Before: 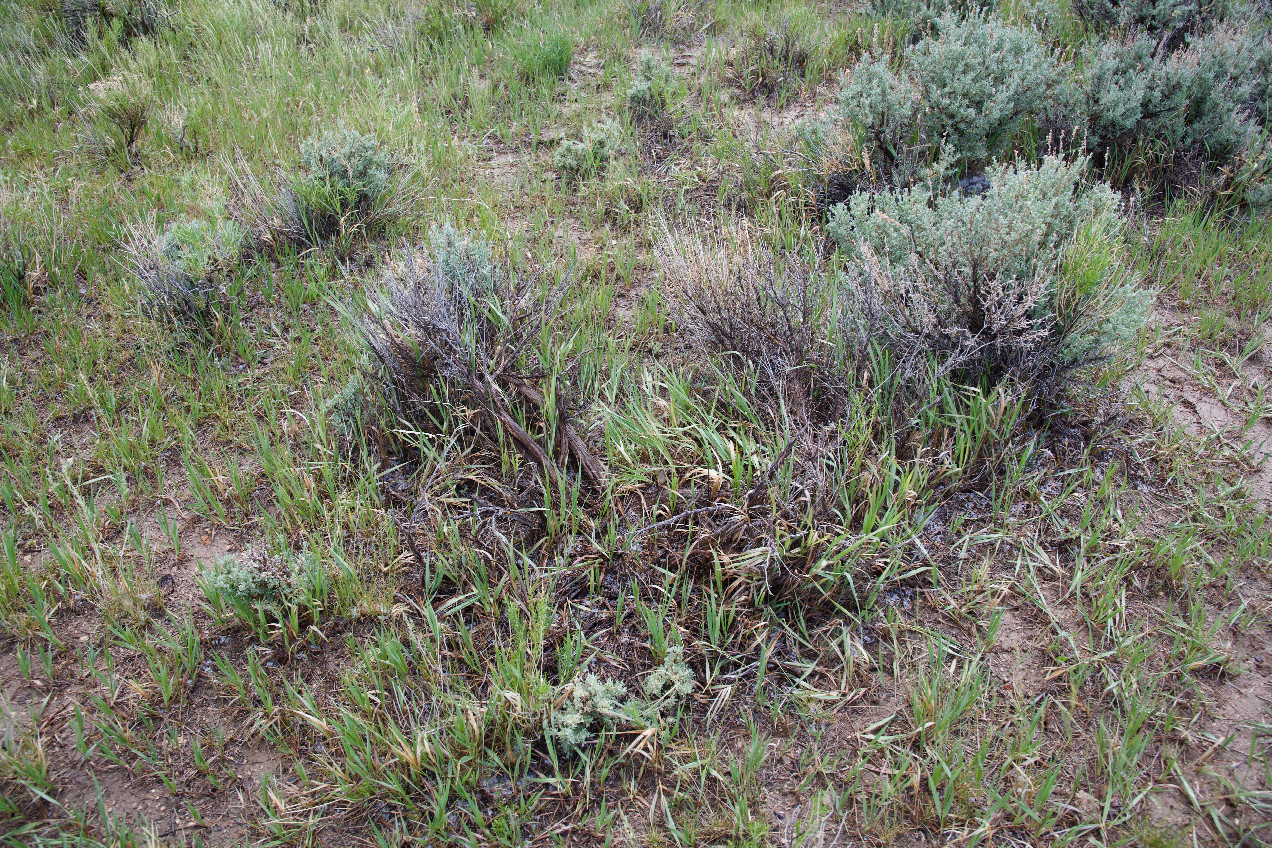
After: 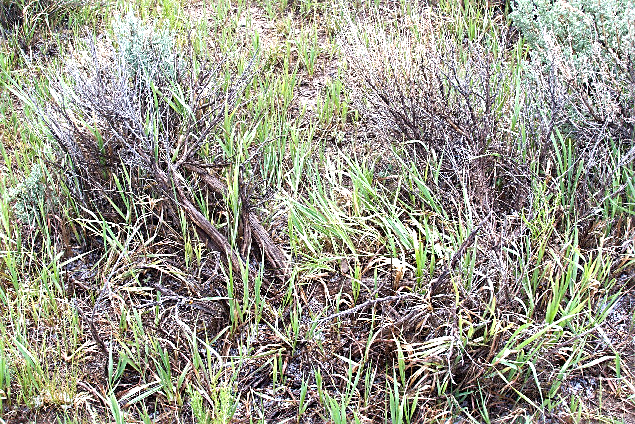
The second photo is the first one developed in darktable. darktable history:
crop: left 25%, top 25%, right 25%, bottom 25%
sharpen: on, module defaults
color balance: input saturation 99%
local contrast: mode bilateral grid, contrast 20, coarseness 50, detail 132%, midtone range 0.2
exposure: black level correction 0, exposure 1 EV, compensate highlight preservation false
